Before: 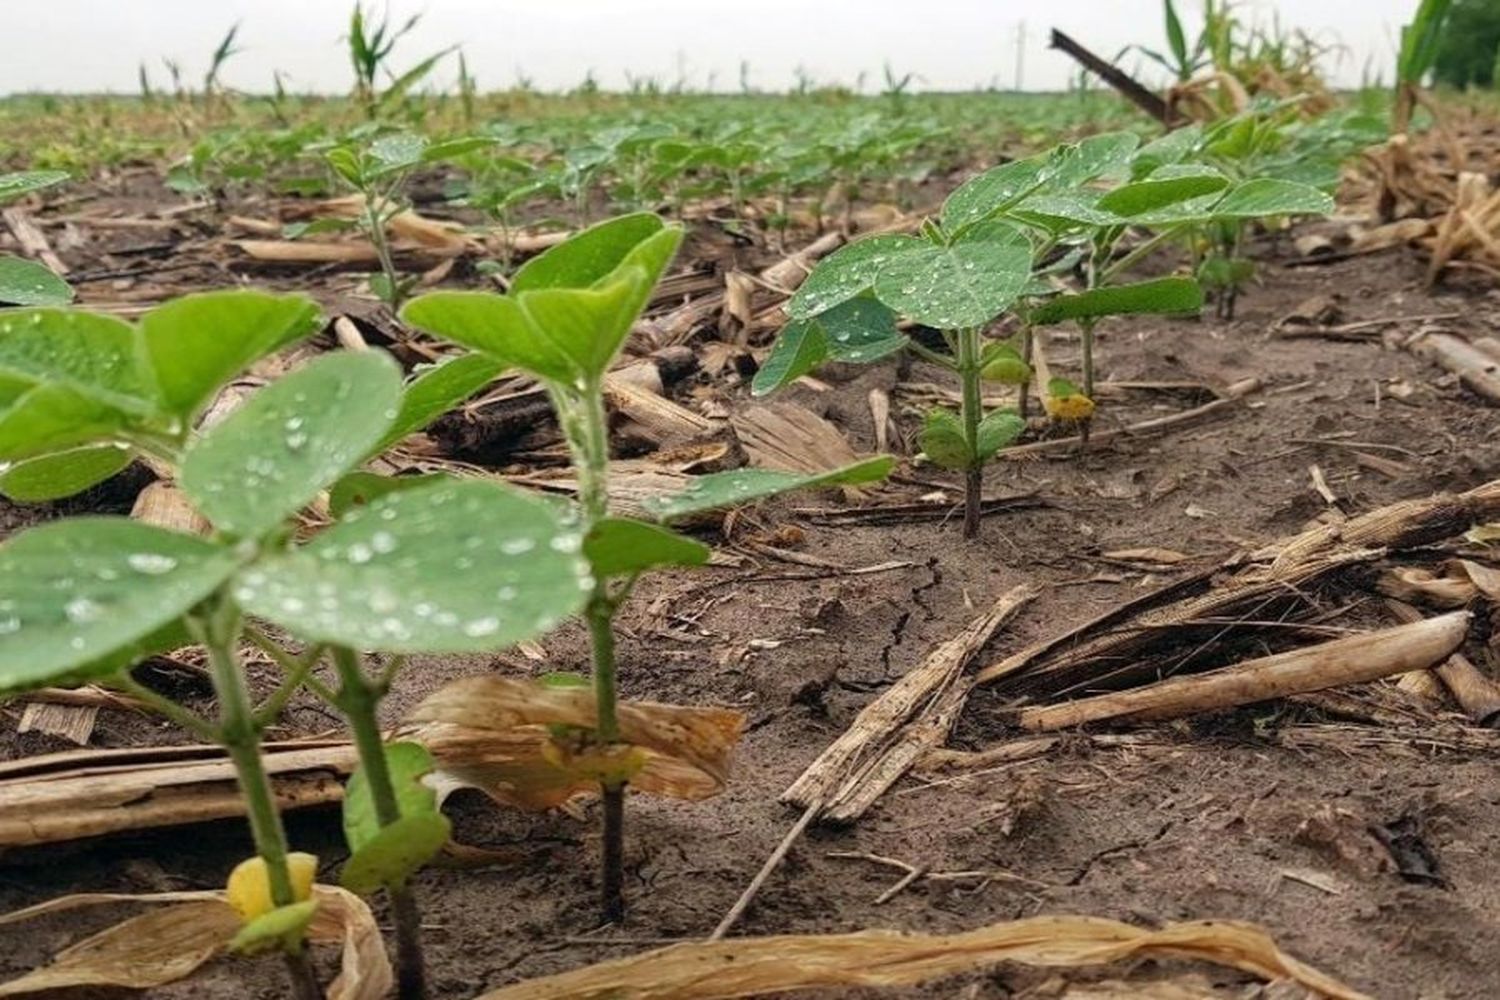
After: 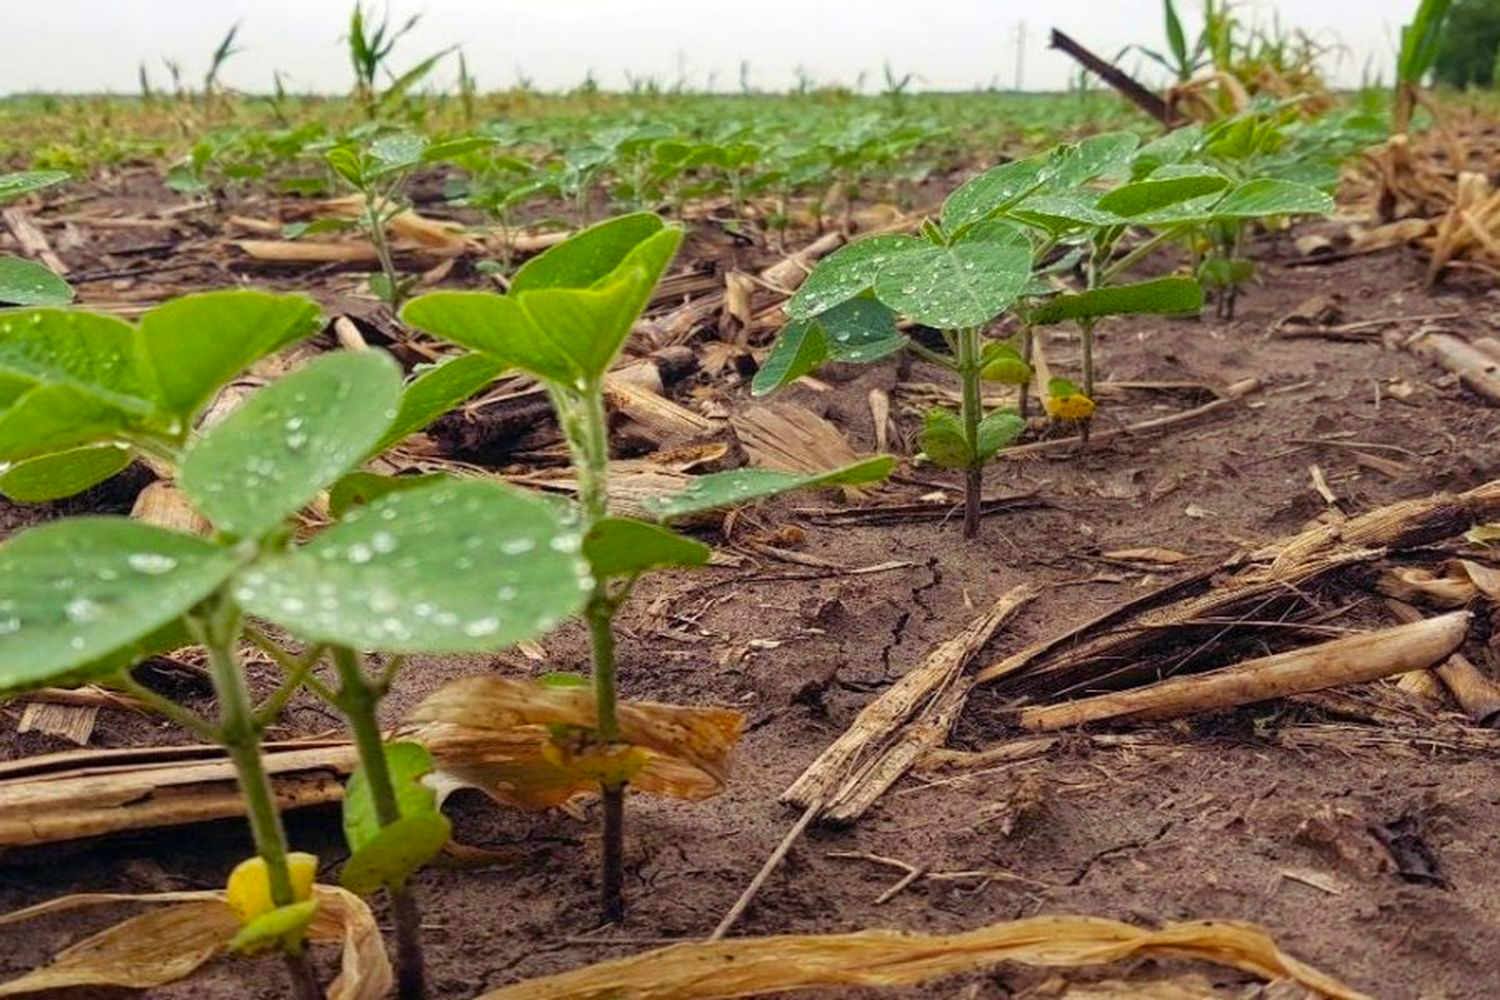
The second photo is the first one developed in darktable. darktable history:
color balance rgb: shadows lift › luminance 0.731%, shadows lift › chroma 7.002%, shadows lift › hue 297.84°, power › hue 63.1°, white fulcrum 1.02 EV, perceptual saturation grading › global saturation 19.365%, global vibrance 20%
